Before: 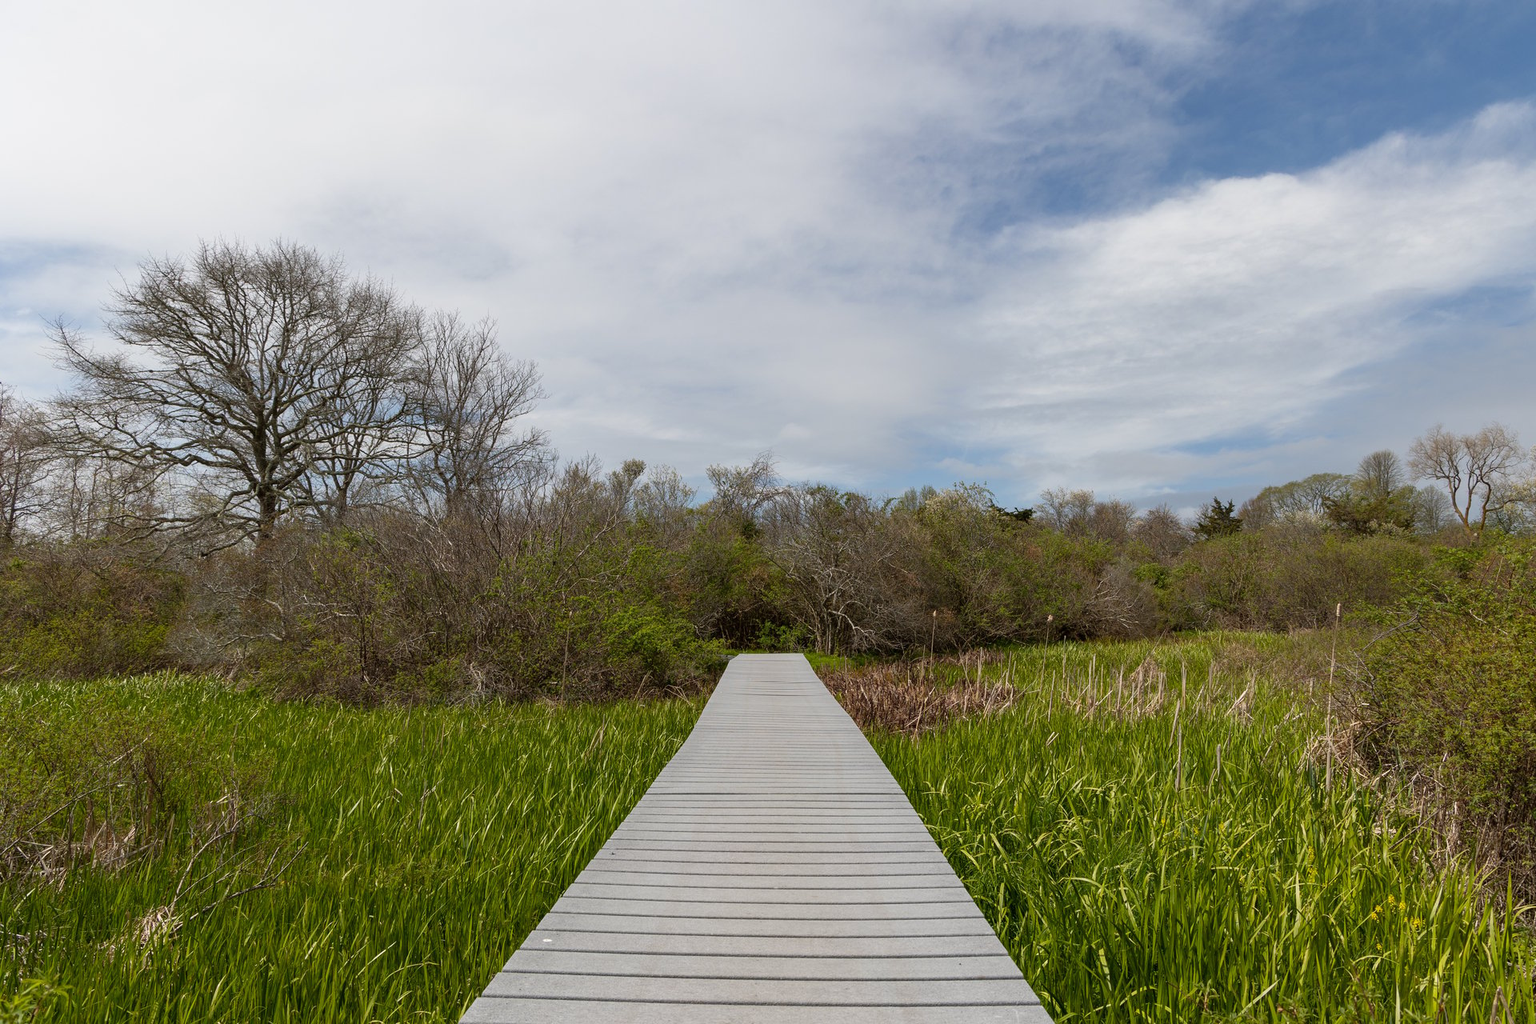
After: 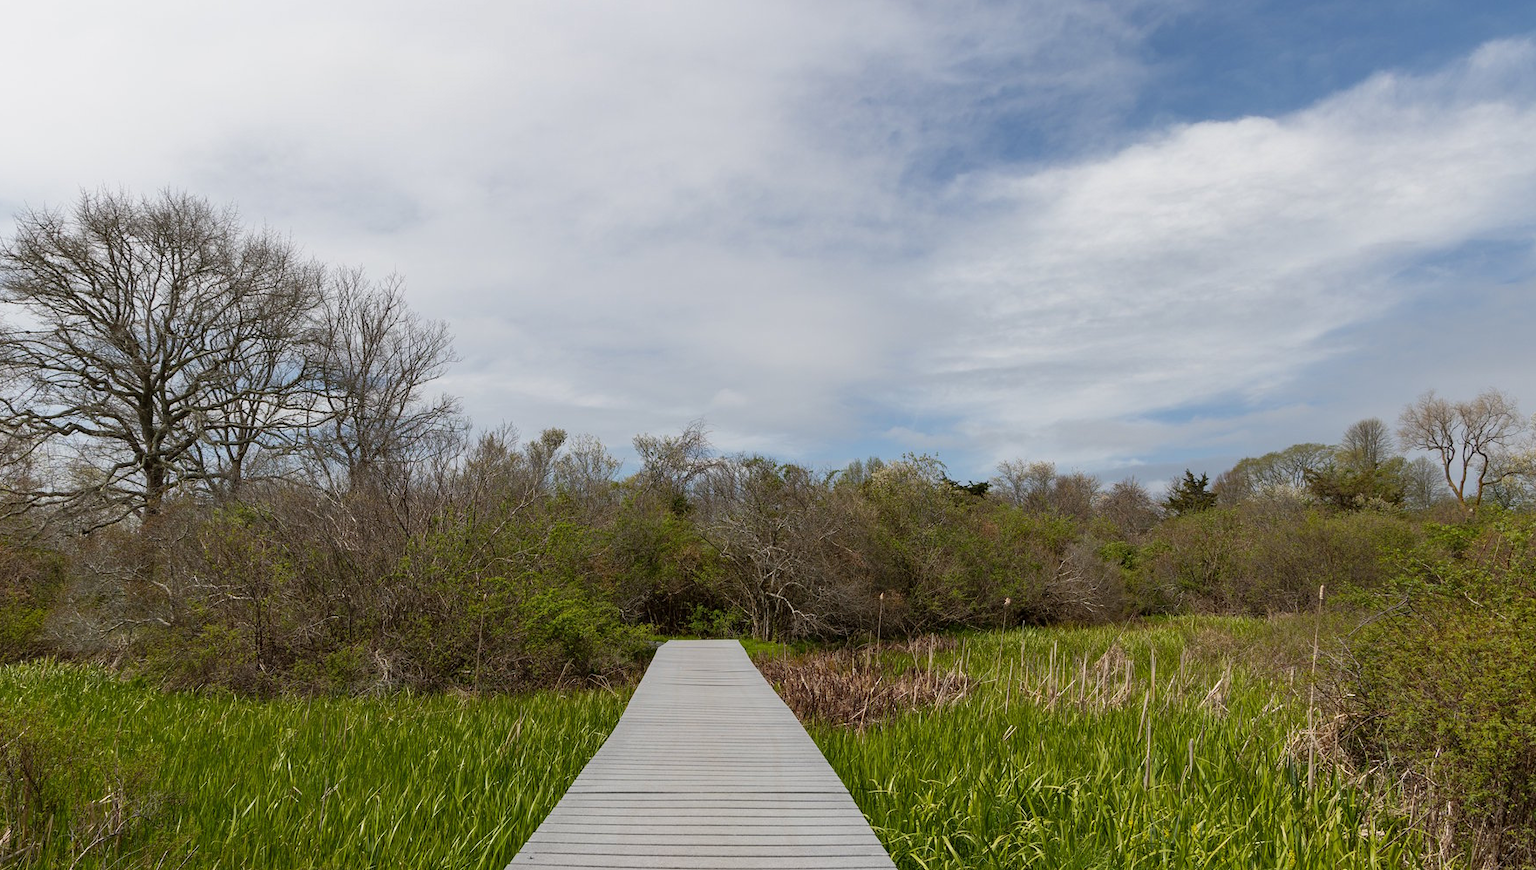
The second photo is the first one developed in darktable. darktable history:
tone equalizer: edges refinement/feathering 500, mask exposure compensation -1.57 EV, preserve details no
crop: left 8.193%, top 6.536%, bottom 15.347%
